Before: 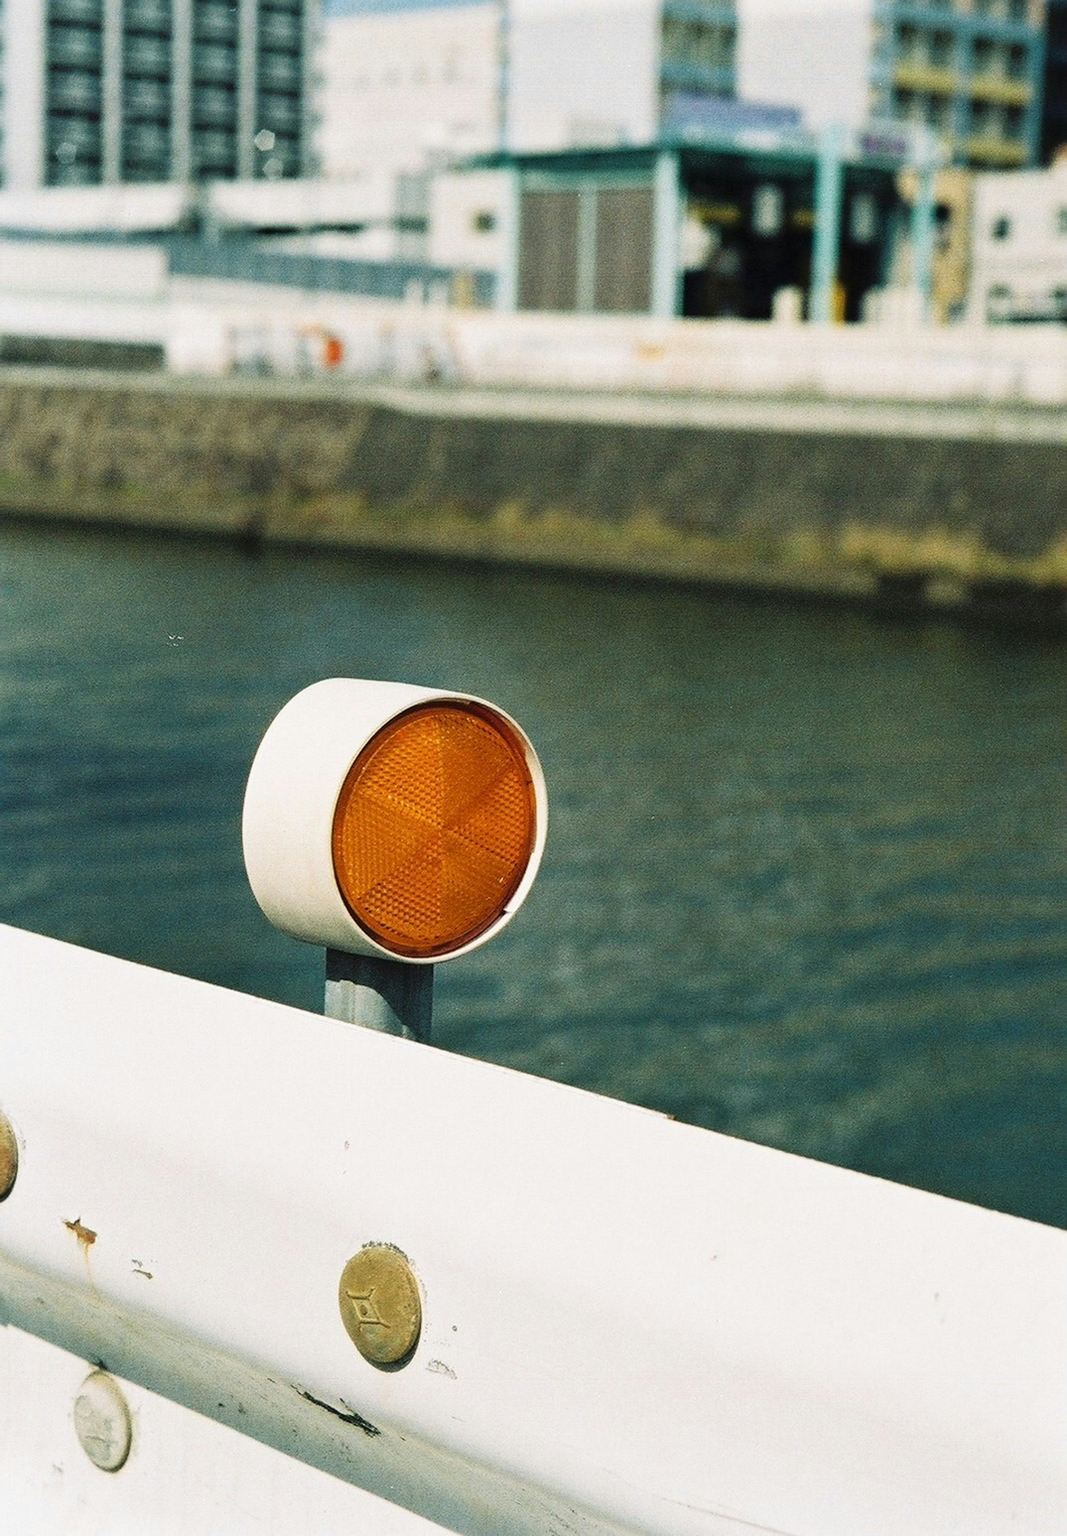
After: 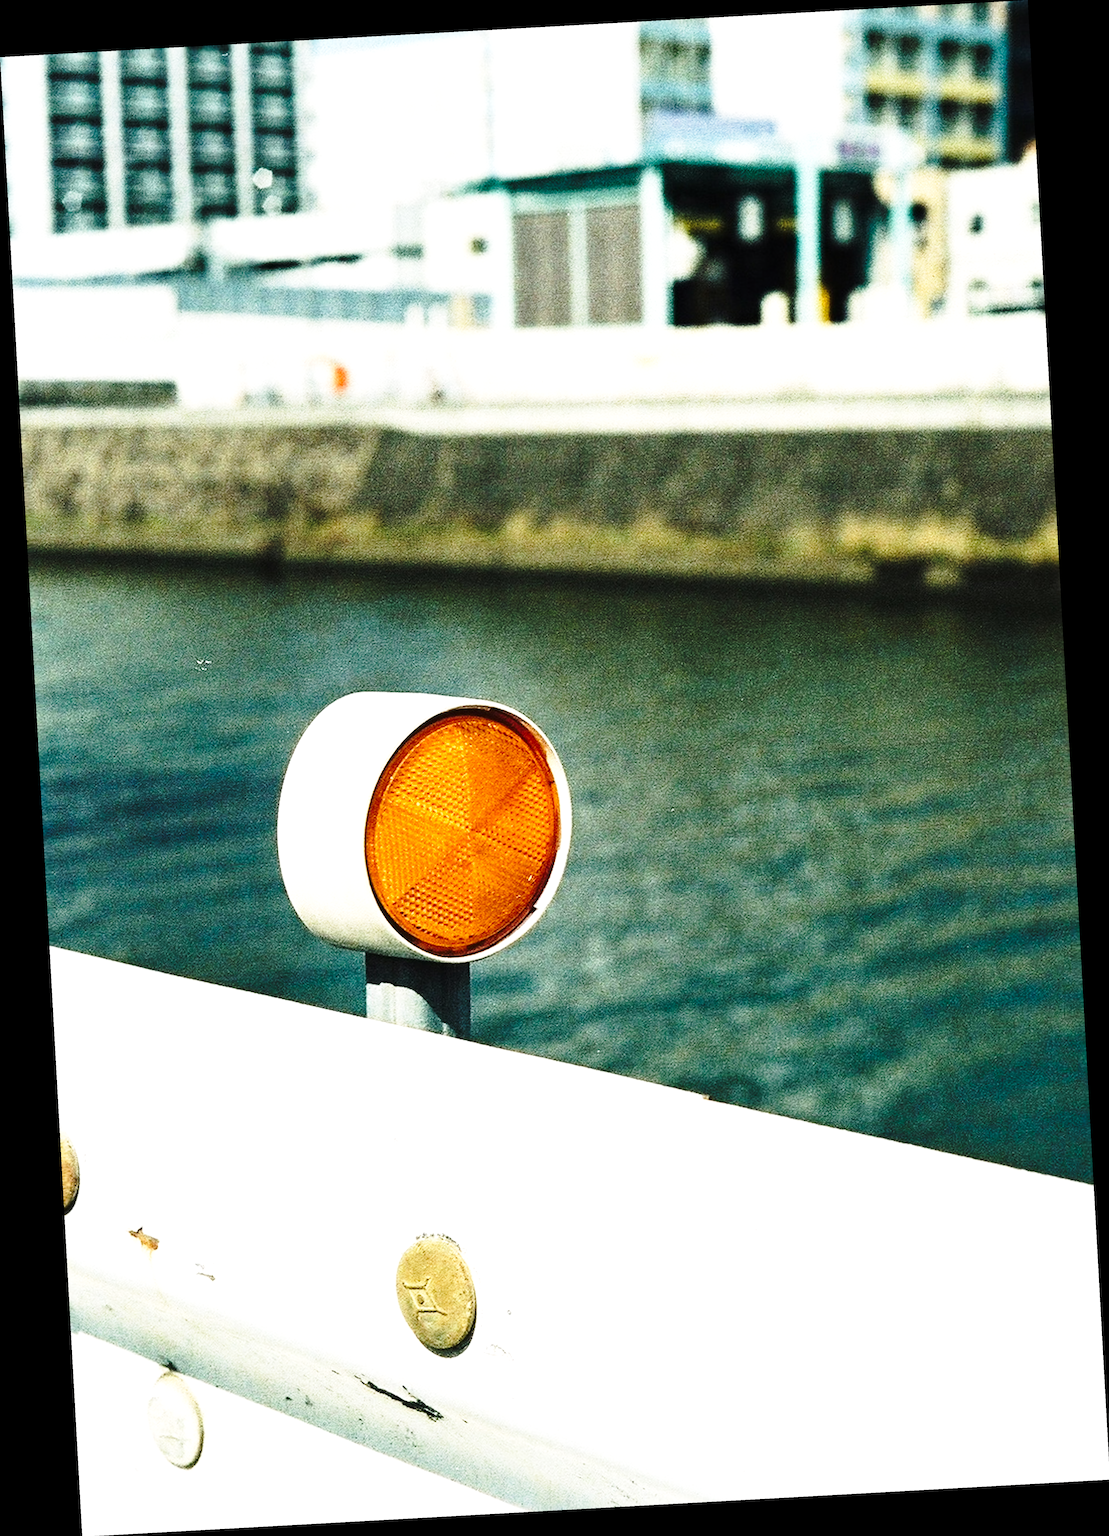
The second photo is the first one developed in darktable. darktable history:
tone equalizer: -8 EV -0.75 EV, -7 EV -0.7 EV, -6 EV -0.6 EV, -5 EV -0.4 EV, -3 EV 0.4 EV, -2 EV 0.6 EV, -1 EV 0.7 EV, +0 EV 0.75 EV, edges refinement/feathering 500, mask exposure compensation -1.57 EV, preserve details no
rotate and perspective: rotation -3.18°, automatic cropping off
base curve: curves: ch0 [(0, 0) (0.036, 0.037) (0.121, 0.228) (0.46, 0.76) (0.859, 0.983) (1, 1)], preserve colors none
